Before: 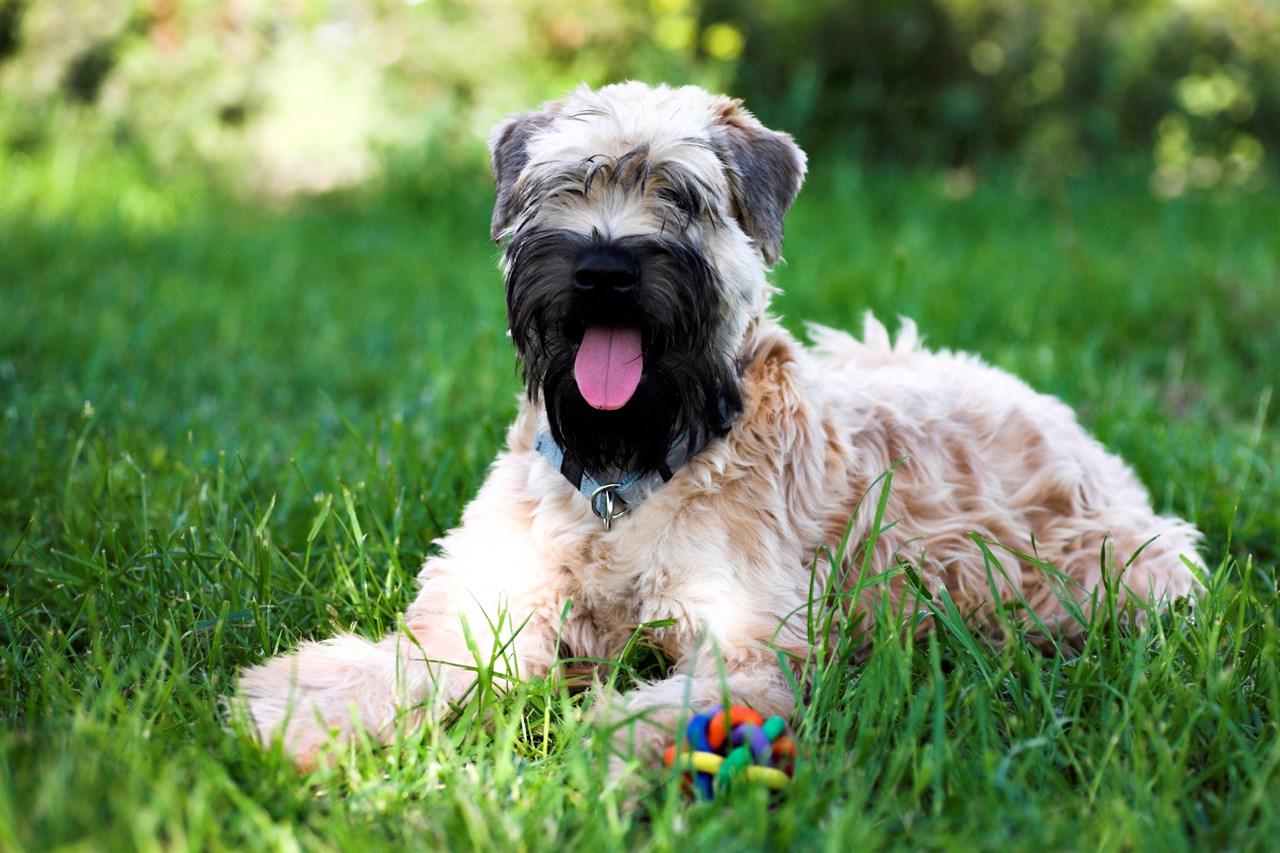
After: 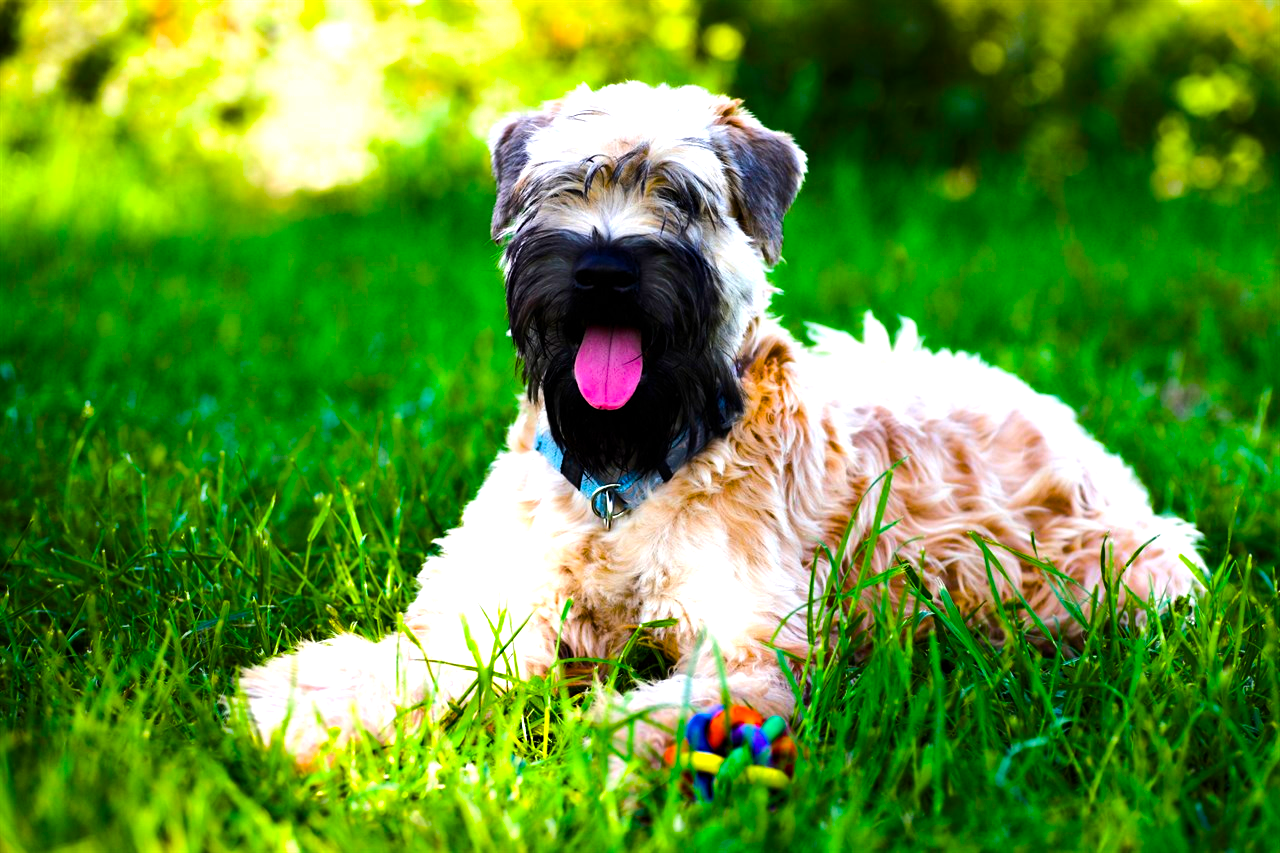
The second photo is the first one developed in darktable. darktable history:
color balance rgb: linear chroma grading › global chroma 14.518%, perceptual saturation grading › global saturation 36.006%, perceptual saturation grading › shadows 34.76%, perceptual brilliance grading › highlights 17.787%, perceptual brilliance grading › mid-tones 30.734%, perceptual brilliance grading › shadows -31.316%, global vibrance 40.556%
